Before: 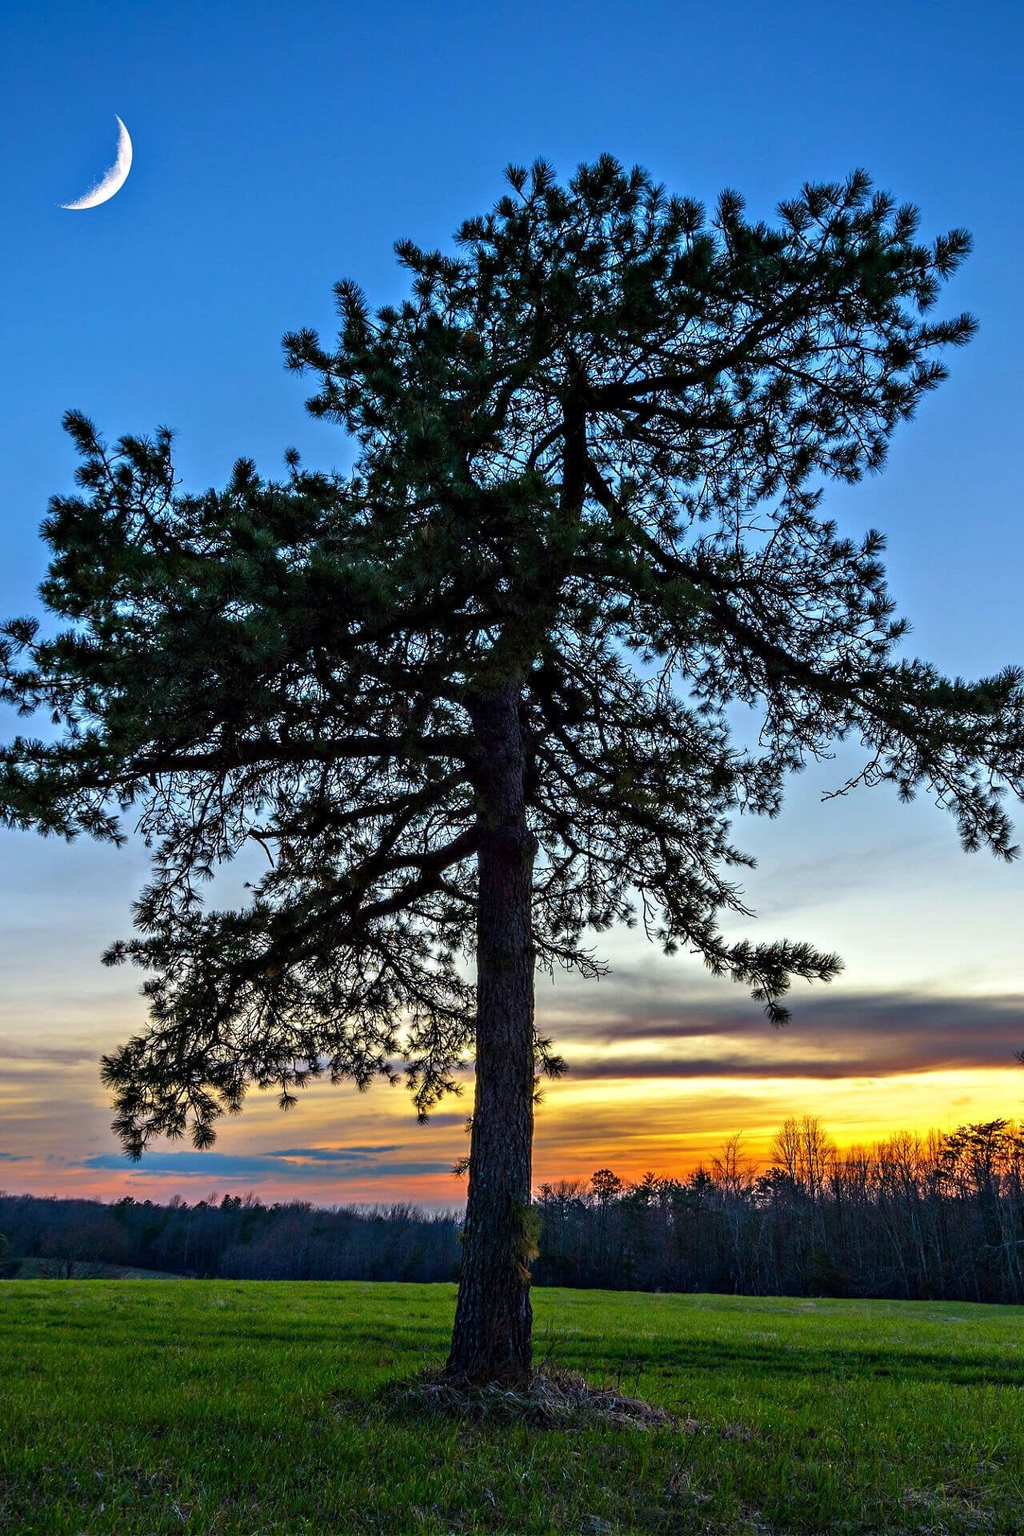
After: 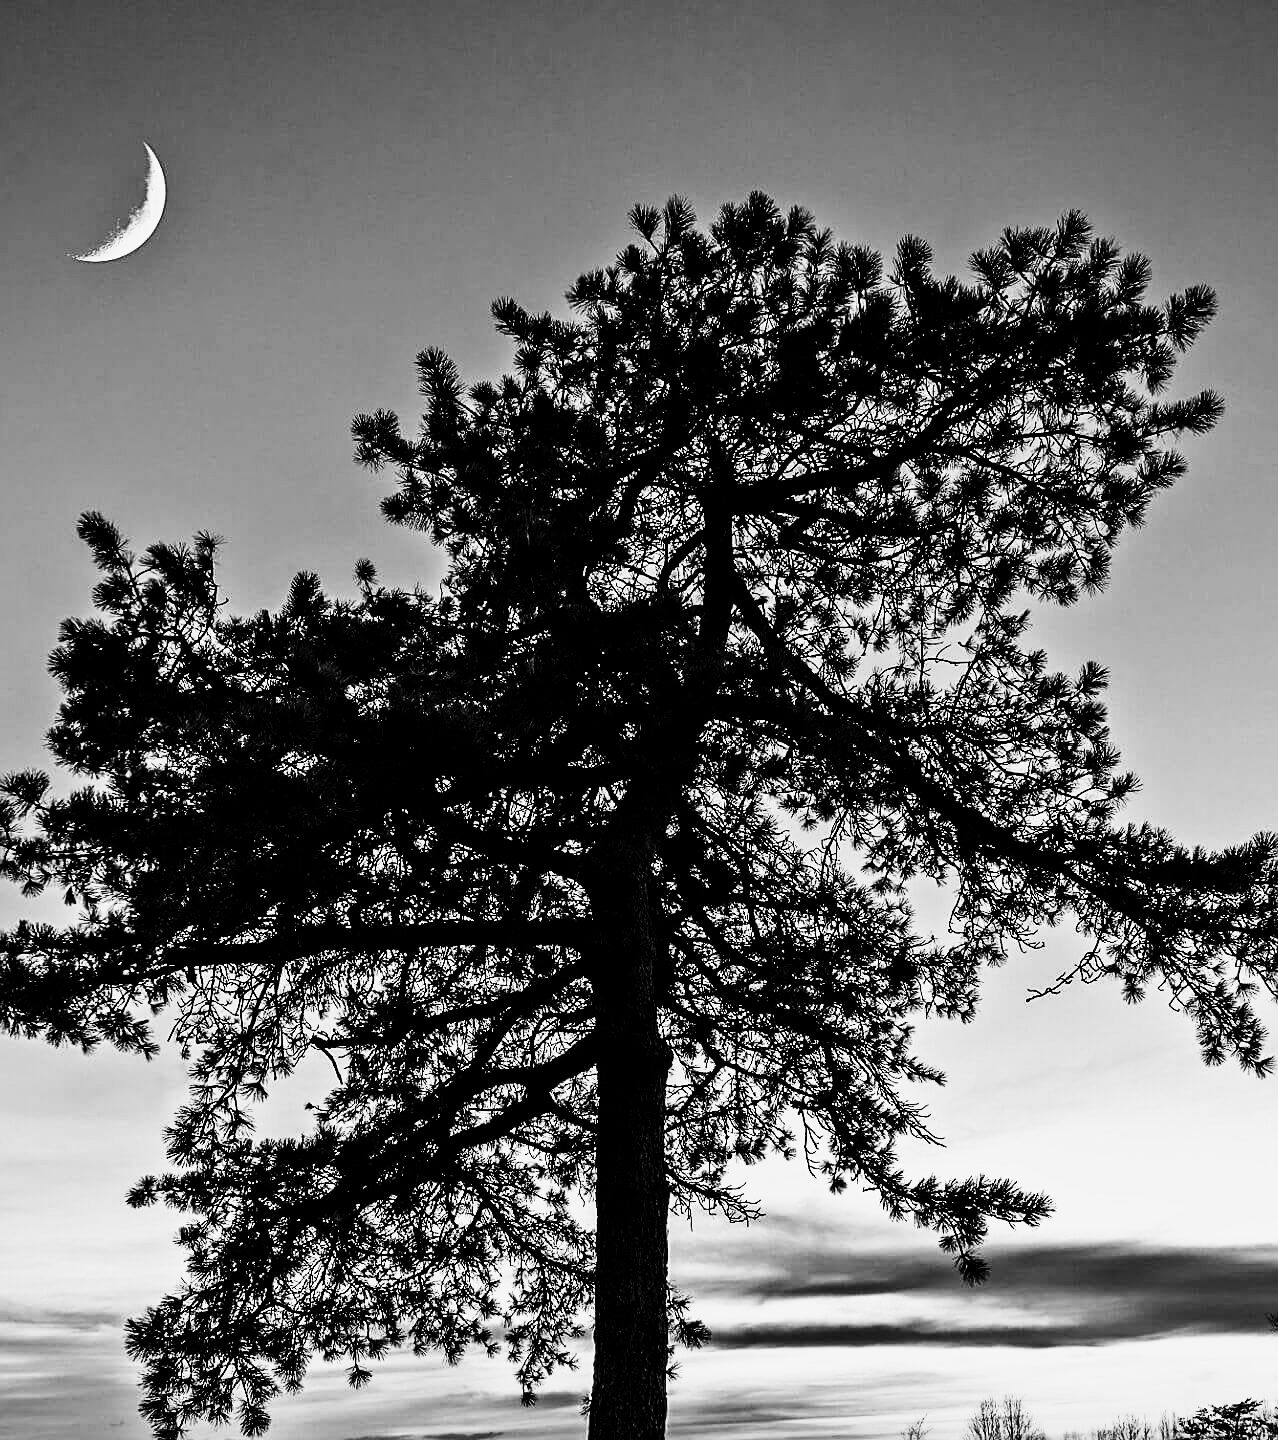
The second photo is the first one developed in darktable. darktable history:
contrast brightness saturation: contrast -0.03, brightness -0.59, saturation -1
base curve: curves: ch0 [(0, 0) (0.007, 0.004) (0.027, 0.03) (0.046, 0.07) (0.207, 0.54) (0.442, 0.872) (0.673, 0.972) (1, 1)], preserve colors none
sharpen: on, module defaults
crop: bottom 24.967%
